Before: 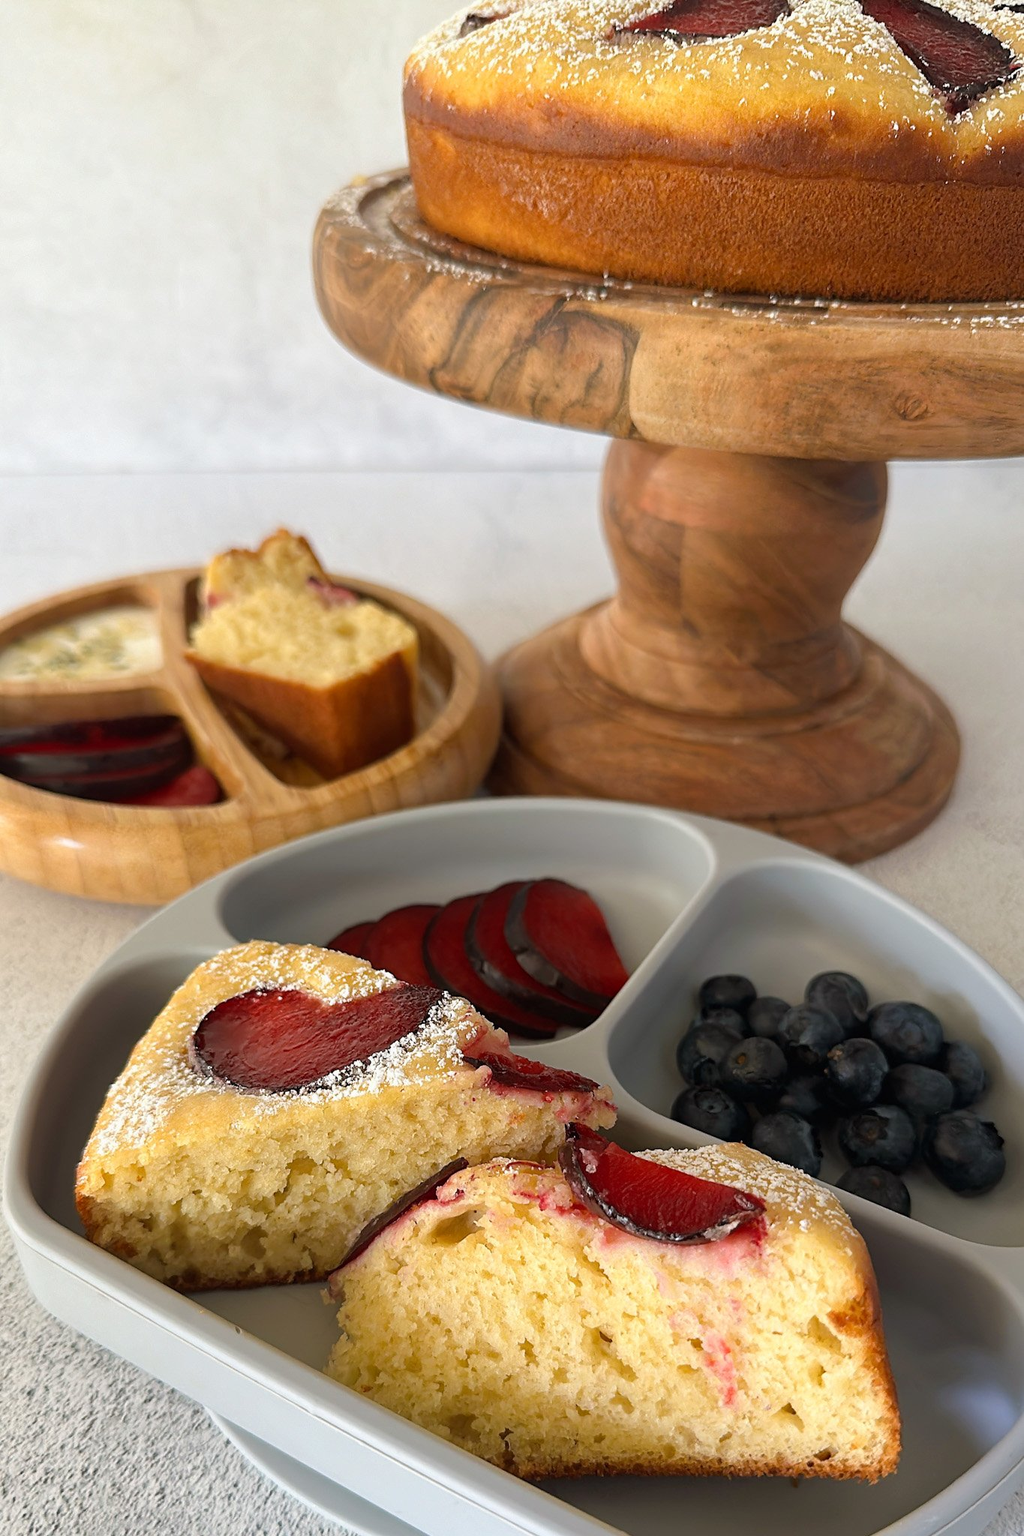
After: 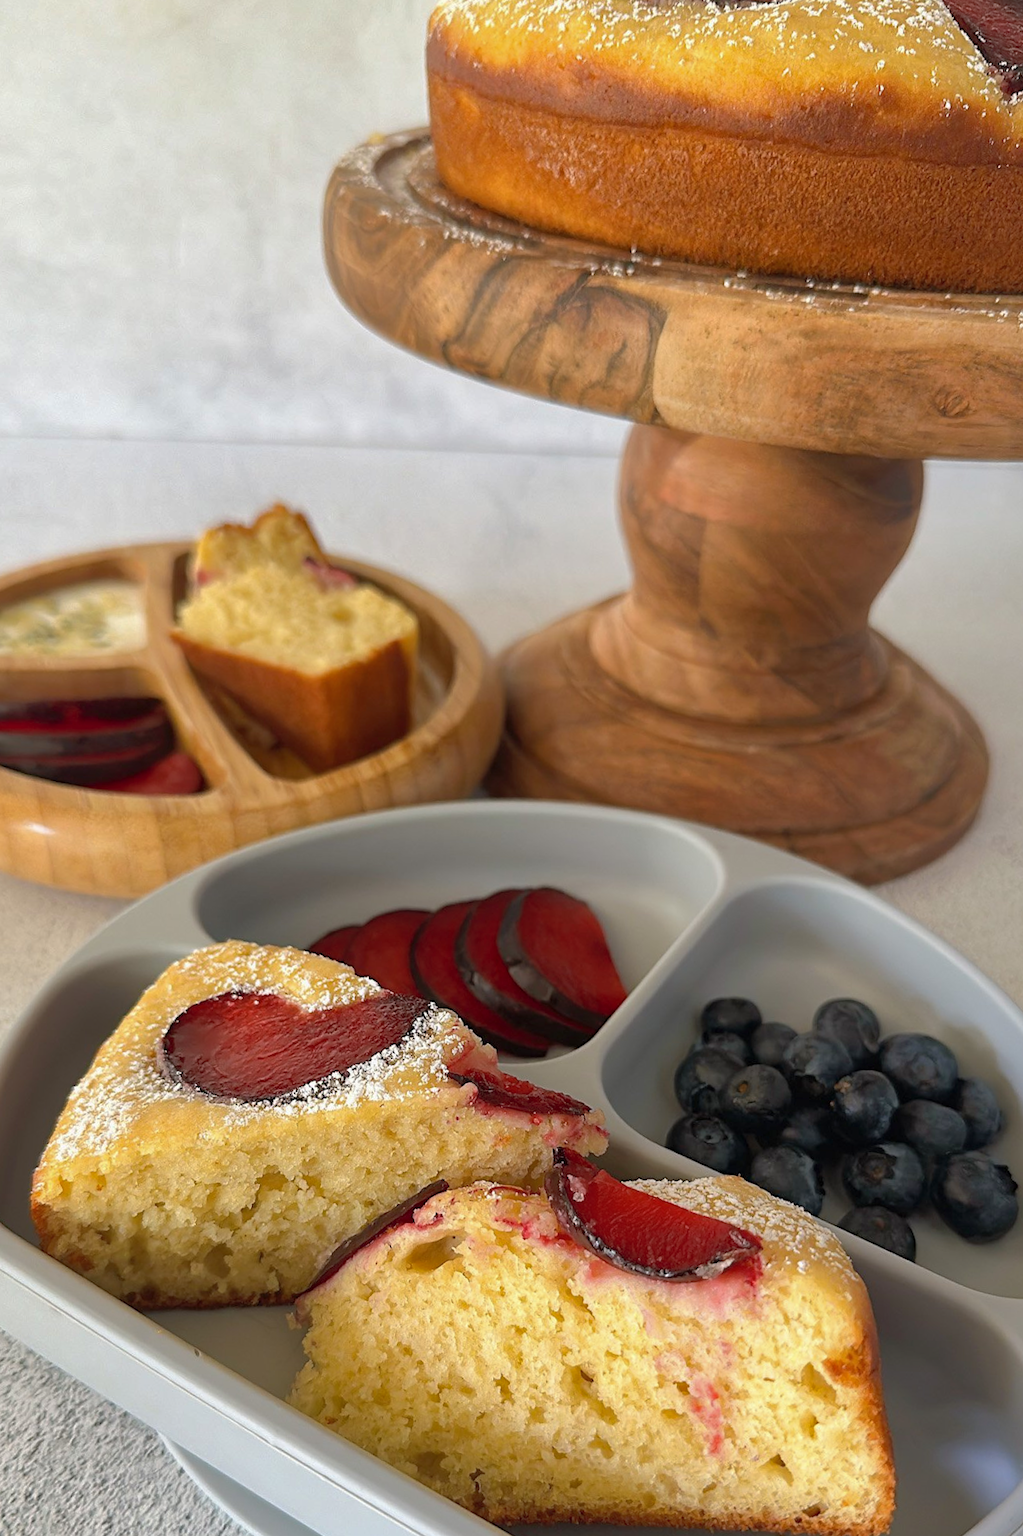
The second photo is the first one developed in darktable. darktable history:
crop and rotate: angle -2.38°
white balance: emerald 1
shadows and highlights: on, module defaults
